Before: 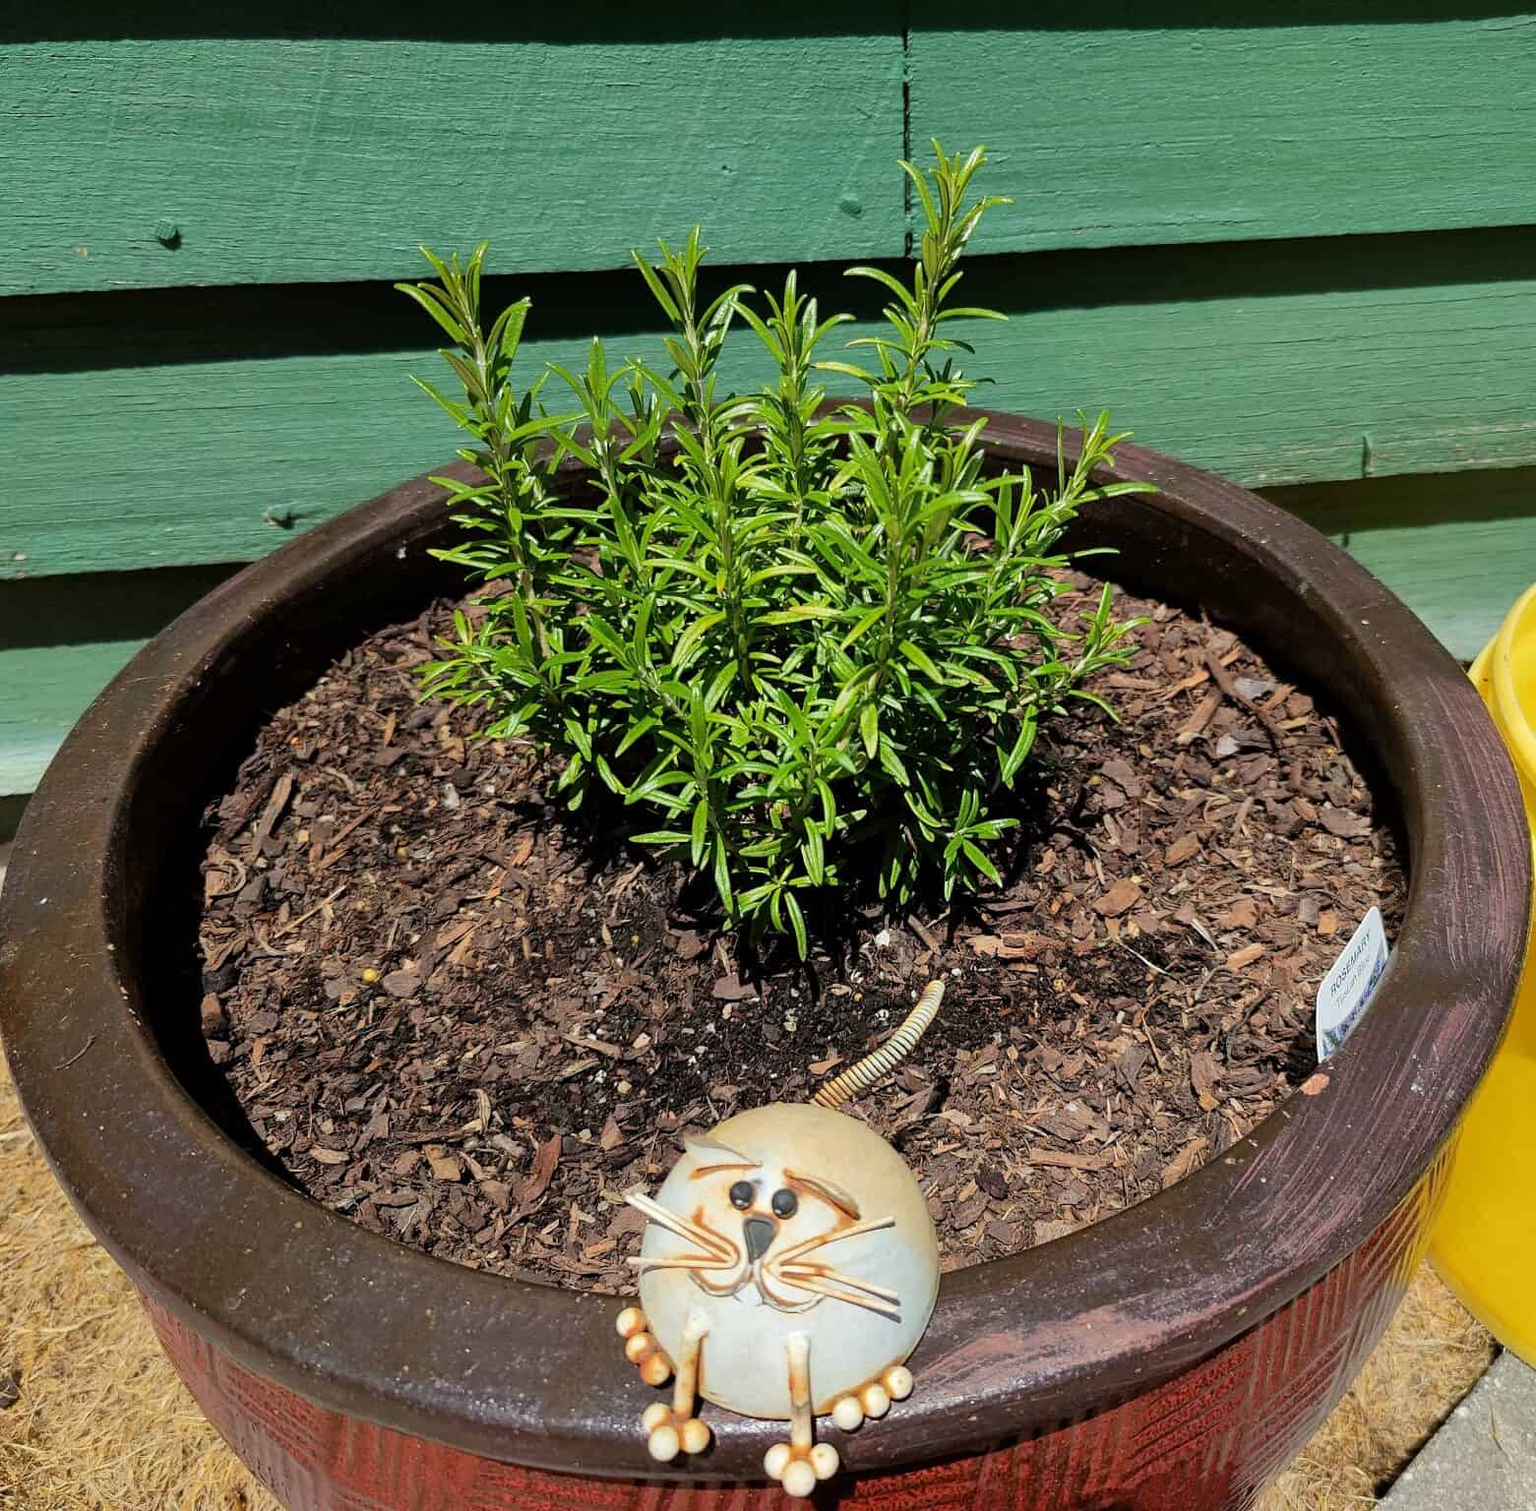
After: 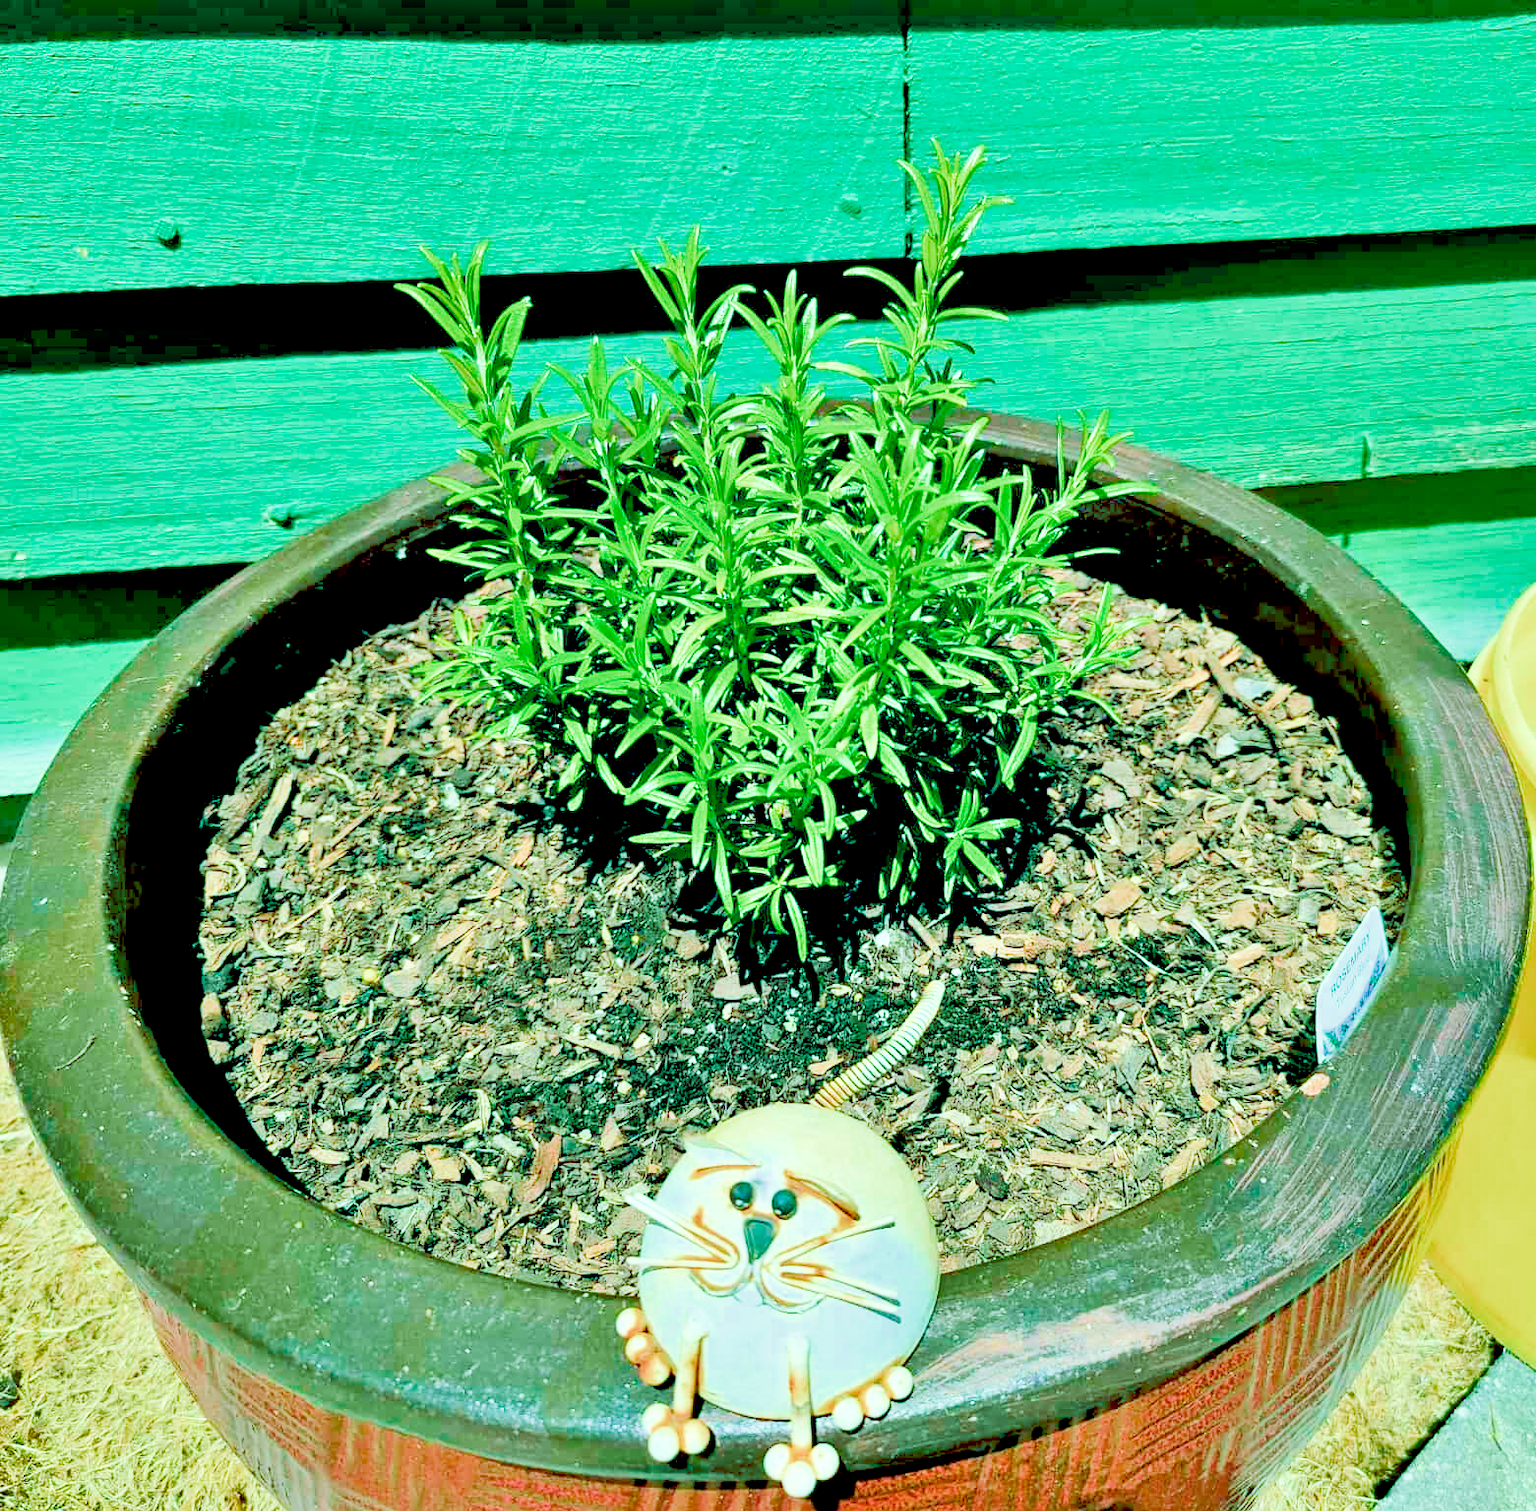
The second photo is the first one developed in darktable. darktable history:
color balance rgb: shadows lift › chroma 11.71%, shadows lift › hue 133.46°, power › chroma 2.15%, power › hue 166.83°, highlights gain › chroma 4%, highlights gain › hue 200.2°, perceptual saturation grading › global saturation 18.05%
shadows and highlights: white point adjustment 0.05, highlights color adjustment 55.9%, soften with gaussian
filmic rgb: middle gray luminance 2.5%, black relative exposure -10 EV, white relative exposure 7 EV, threshold 6 EV, dynamic range scaling 10%, target black luminance 0%, hardness 3.19, latitude 44.39%, contrast 0.682, highlights saturation mix 5%, shadows ↔ highlights balance 13.63%, add noise in highlights 0, color science v3 (2019), use custom middle-gray values true, iterations of high-quality reconstruction 0, contrast in highlights soft, enable highlight reconstruction true
contrast equalizer: octaves 7, y [[0.528, 0.548, 0.563, 0.562, 0.546, 0.526], [0.55 ×6], [0 ×6], [0 ×6], [0 ×6]]
